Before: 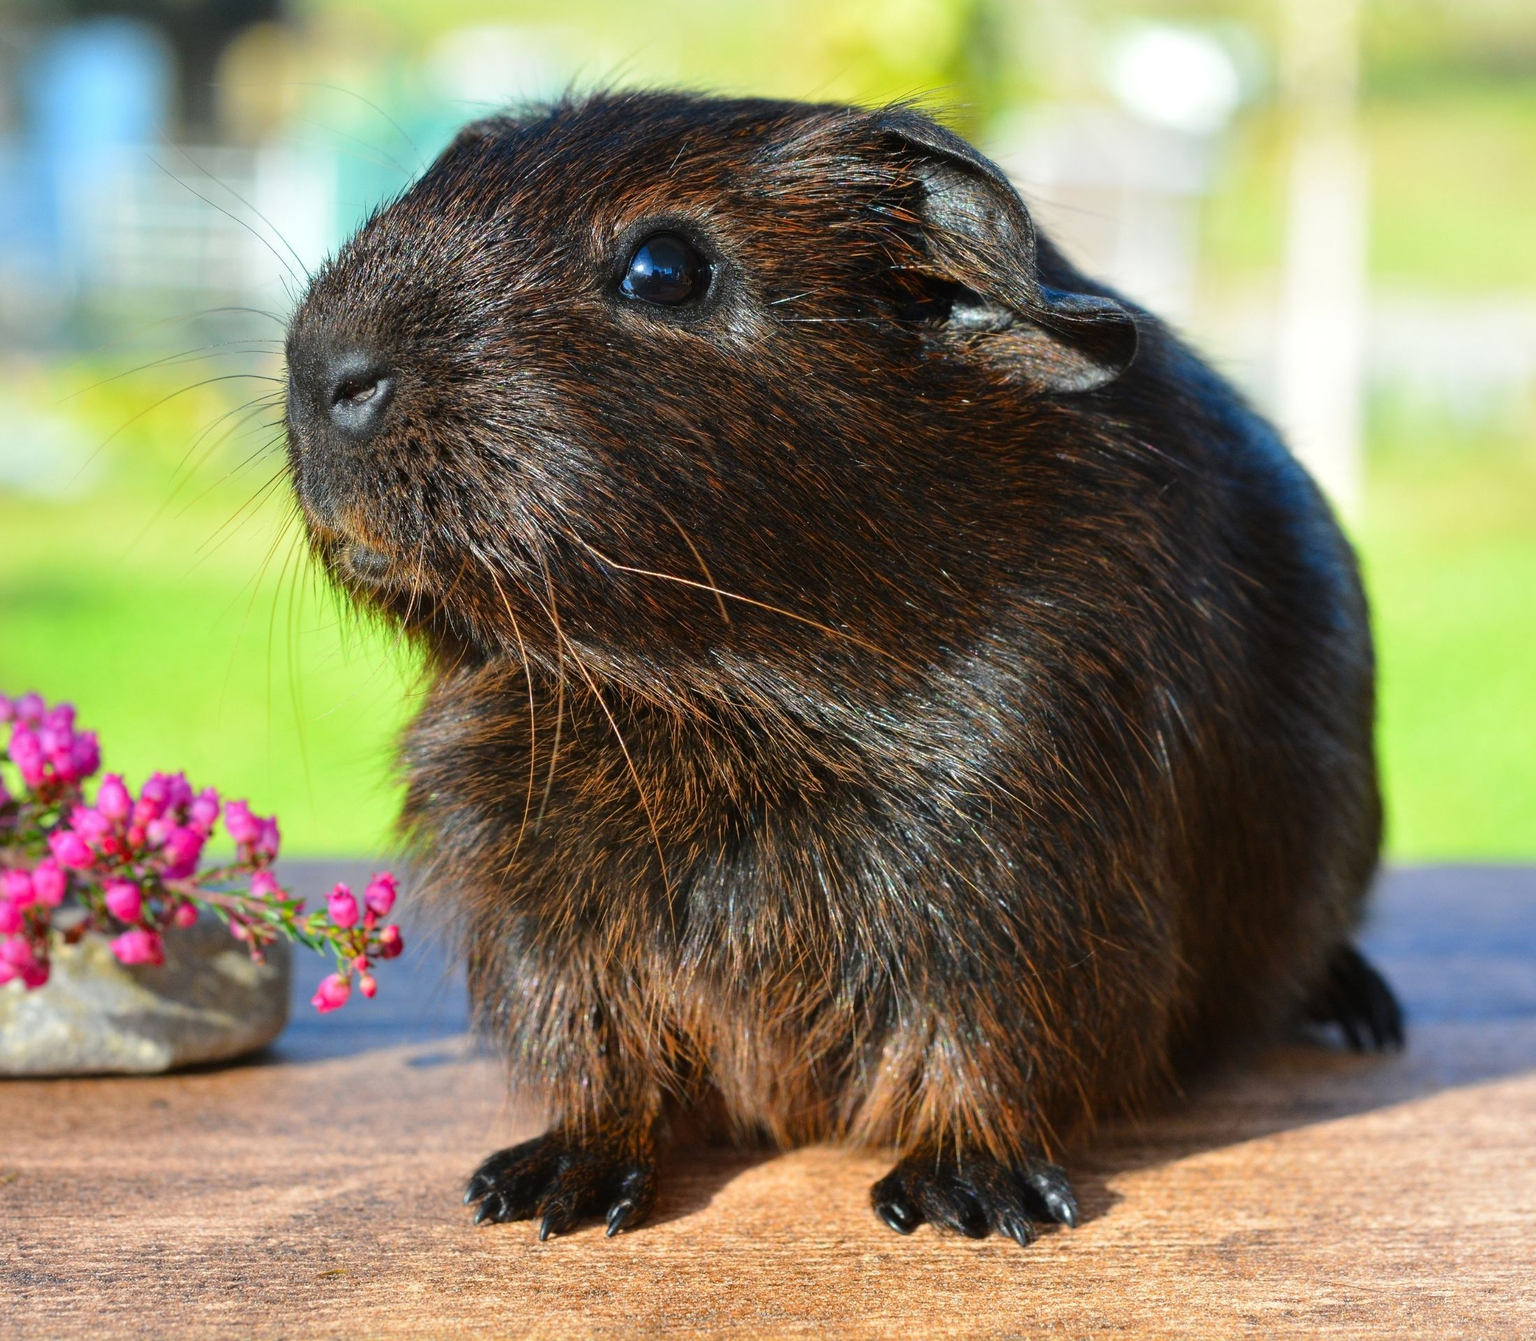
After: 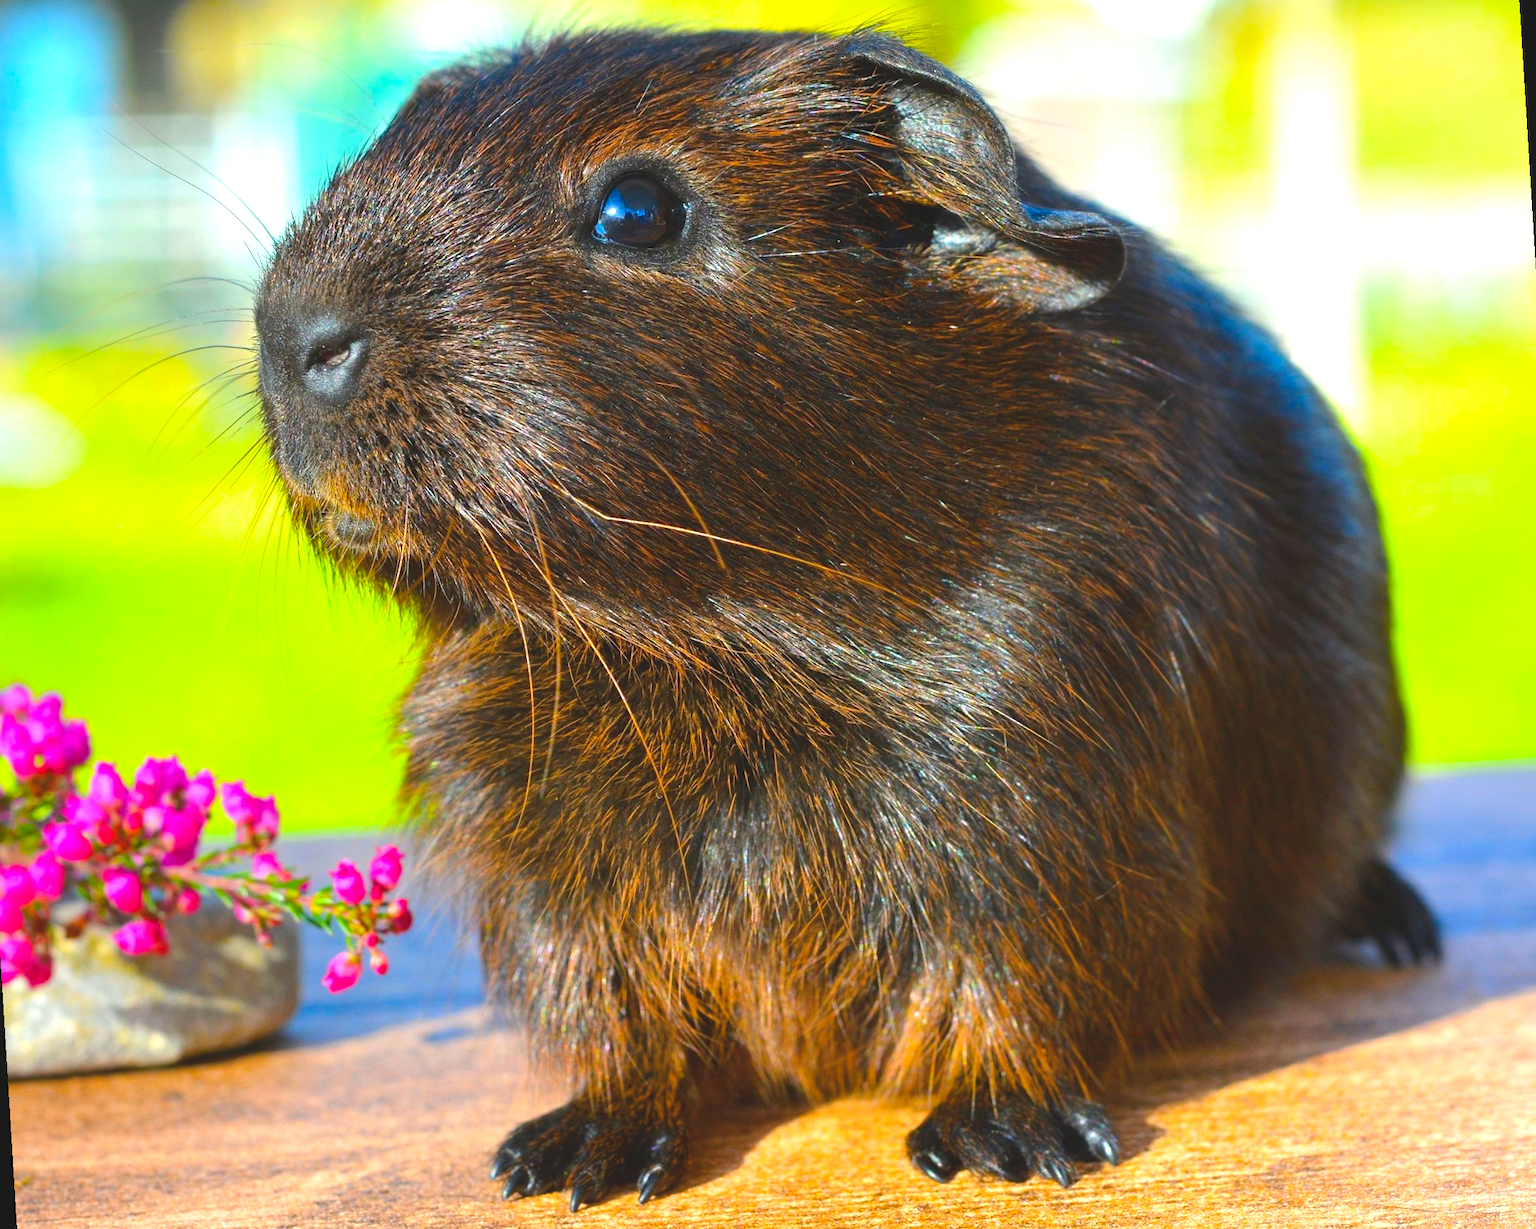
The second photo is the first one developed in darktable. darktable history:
contrast brightness saturation: contrast -0.15, brightness 0.05, saturation -0.12
rotate and perspective: rotation -3.52°, crop left 0.036, crop right 0.964, crop top 0.081, crop bottom 0.919
color balance rgb: linear chroma grading › global chroma 20%, perceptual saturation grading › global saturation 25%, perceptual brilliance grading › global brilliance 20%, global vibrance 20%
